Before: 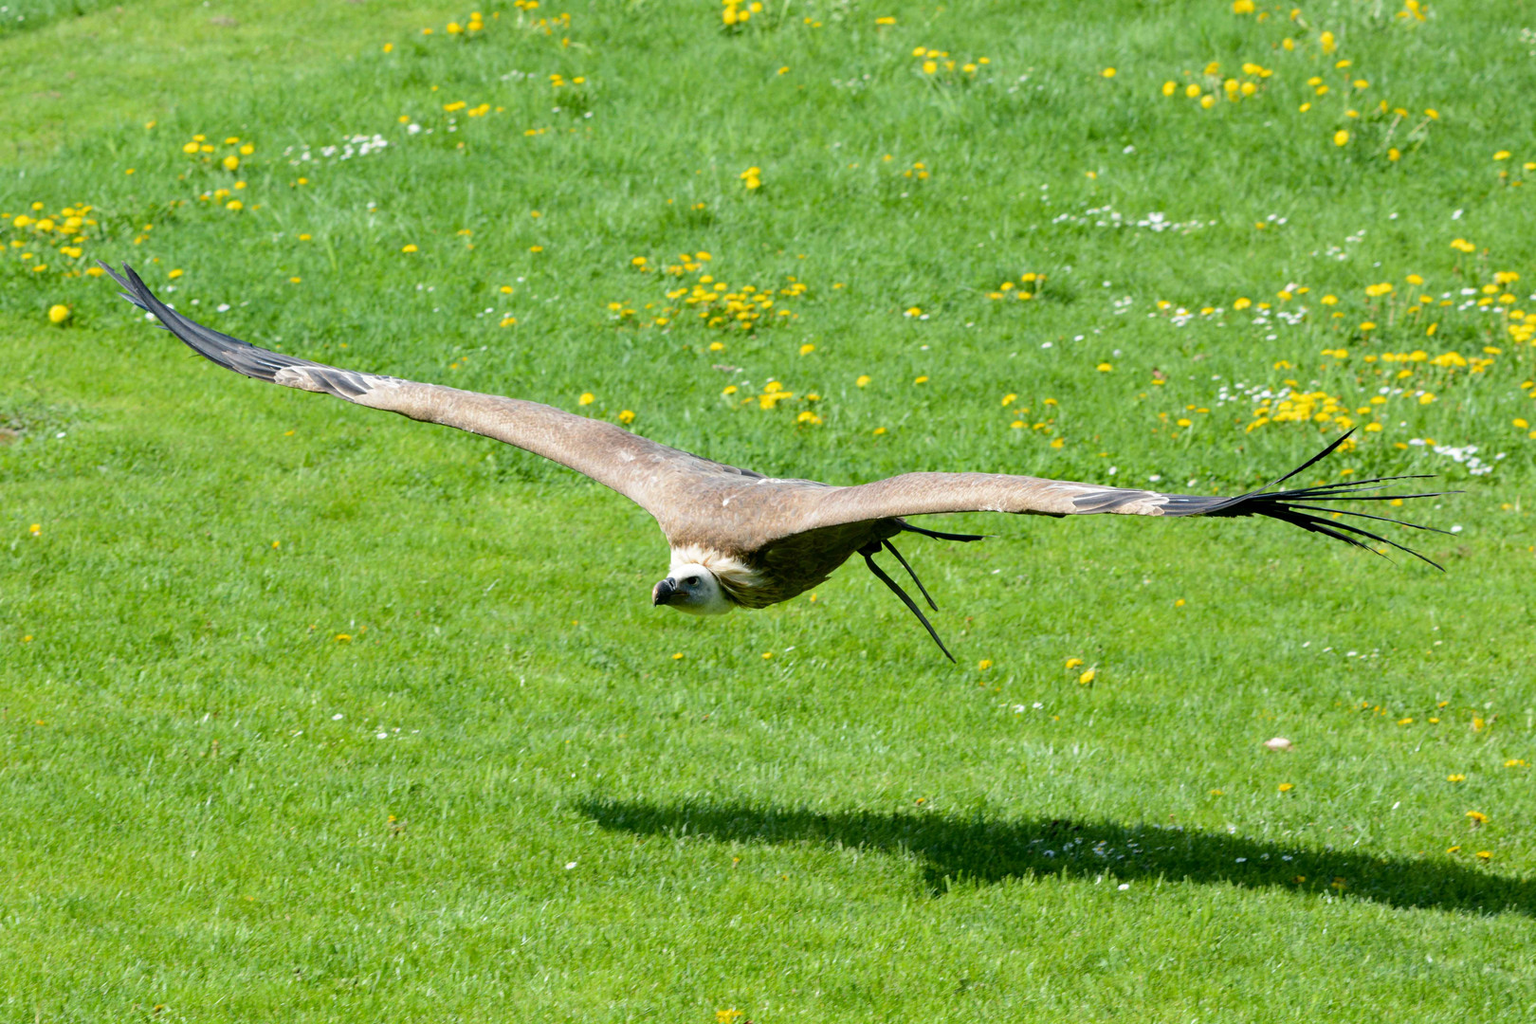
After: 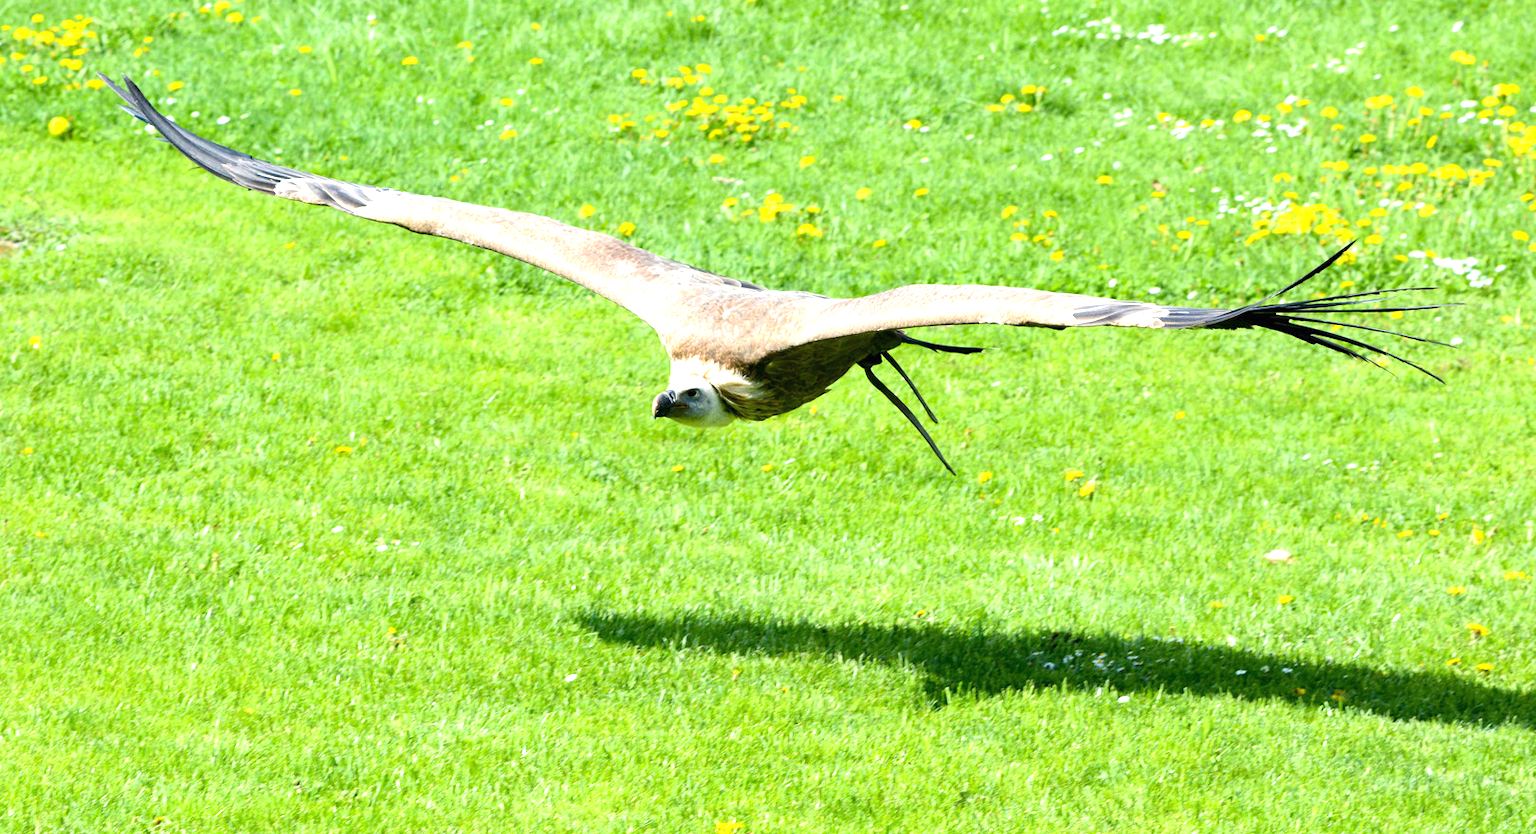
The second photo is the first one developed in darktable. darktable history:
crop and rotate: top 18.503%
exposure: black level correction 0, exposure 1 EV, compensate highlight preservation false
